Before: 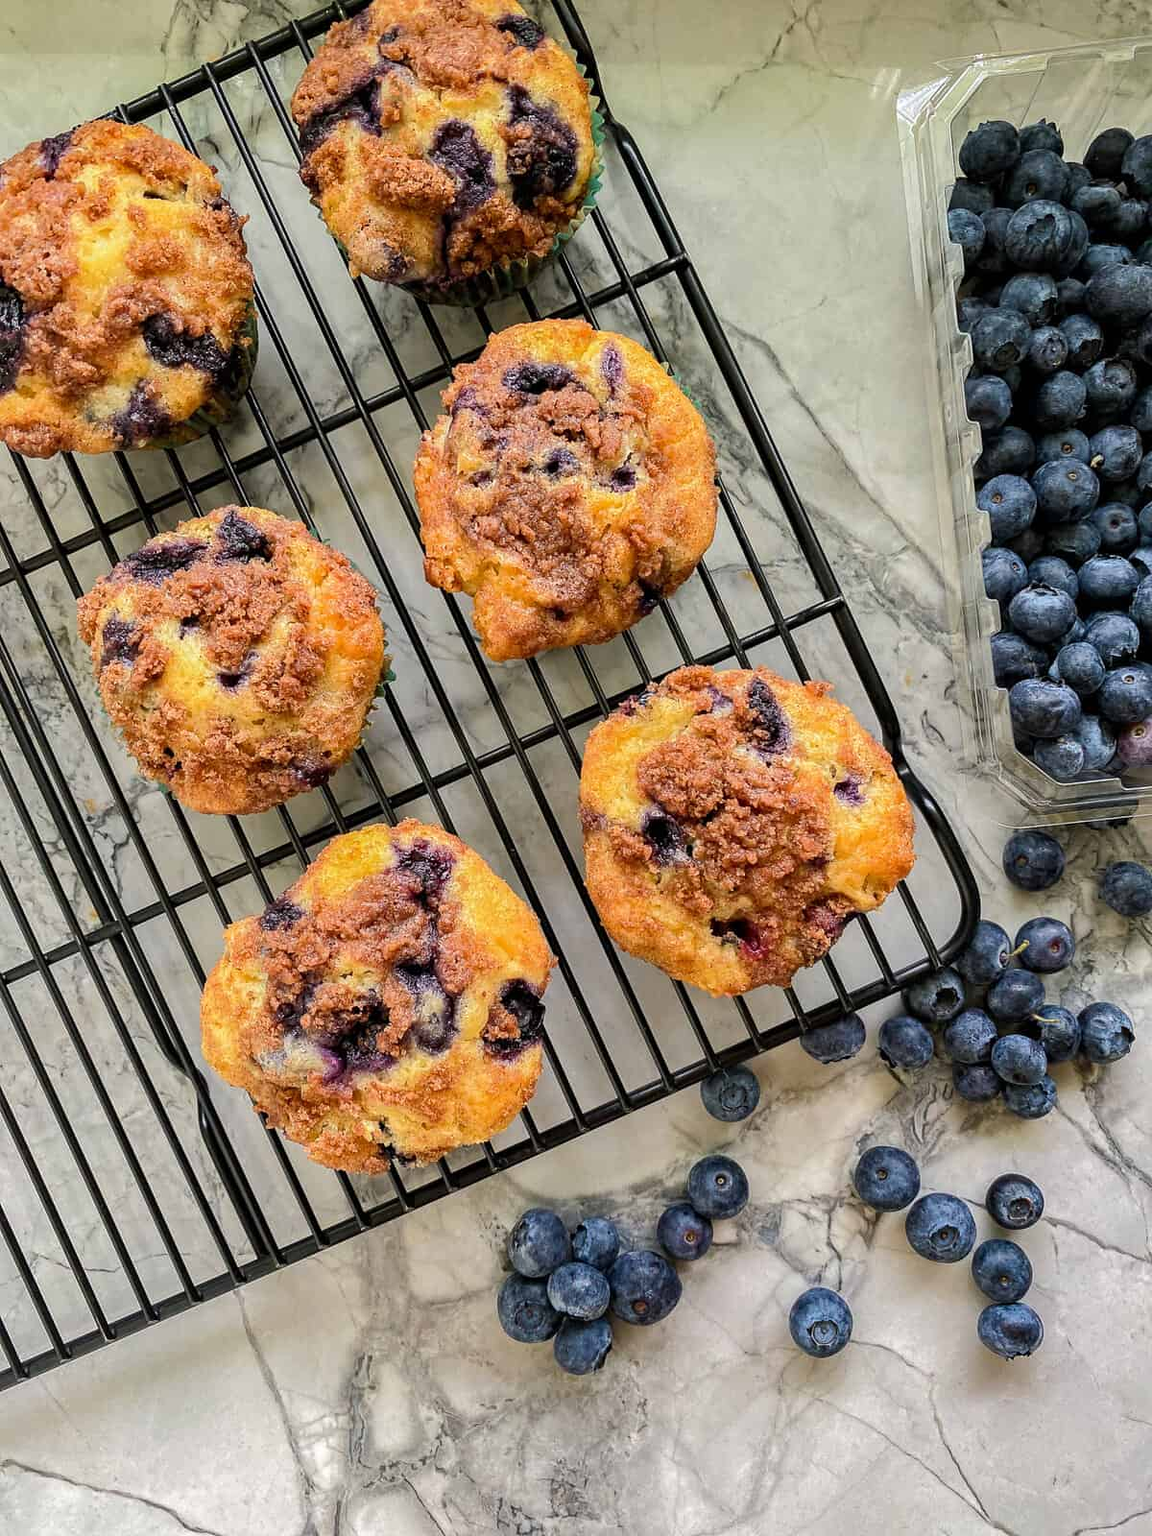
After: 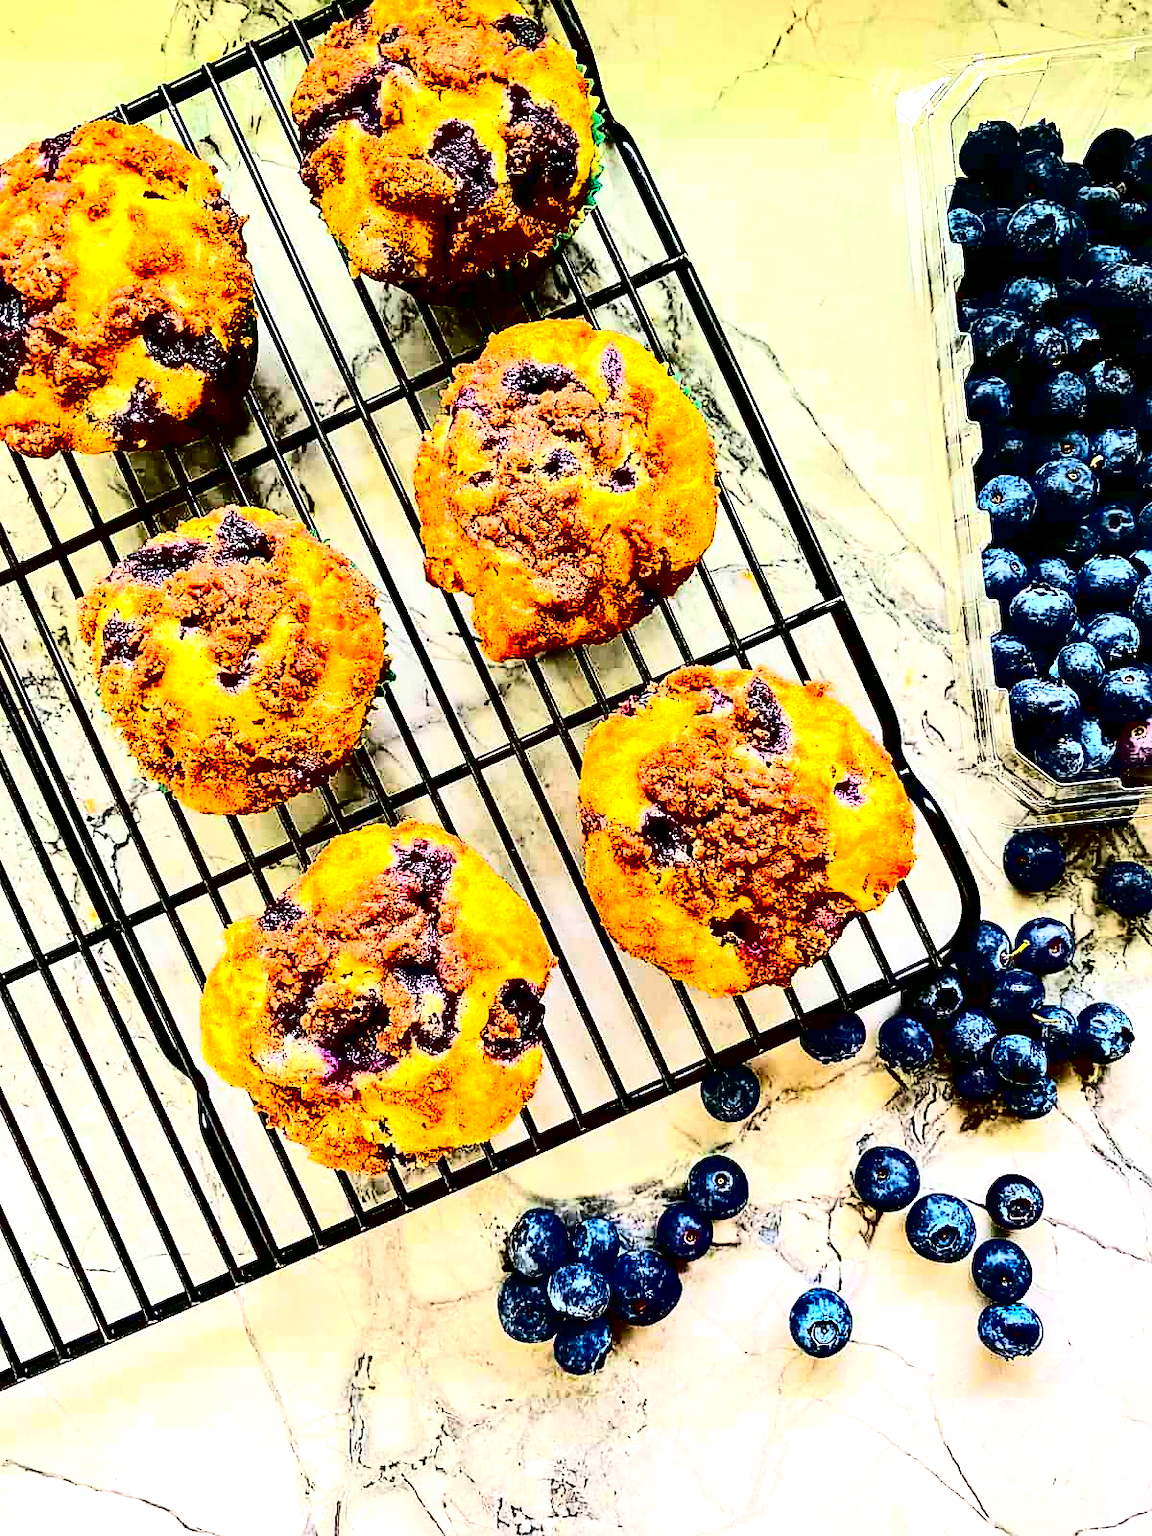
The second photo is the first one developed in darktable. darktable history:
exposure: black level correction 0, exposure 1.103 EV, compensate highlight preservation false
sharpen: on, module defaults
contrast brightness saturation: contrast 0.758, brightness -0.998, saturation 0.98
